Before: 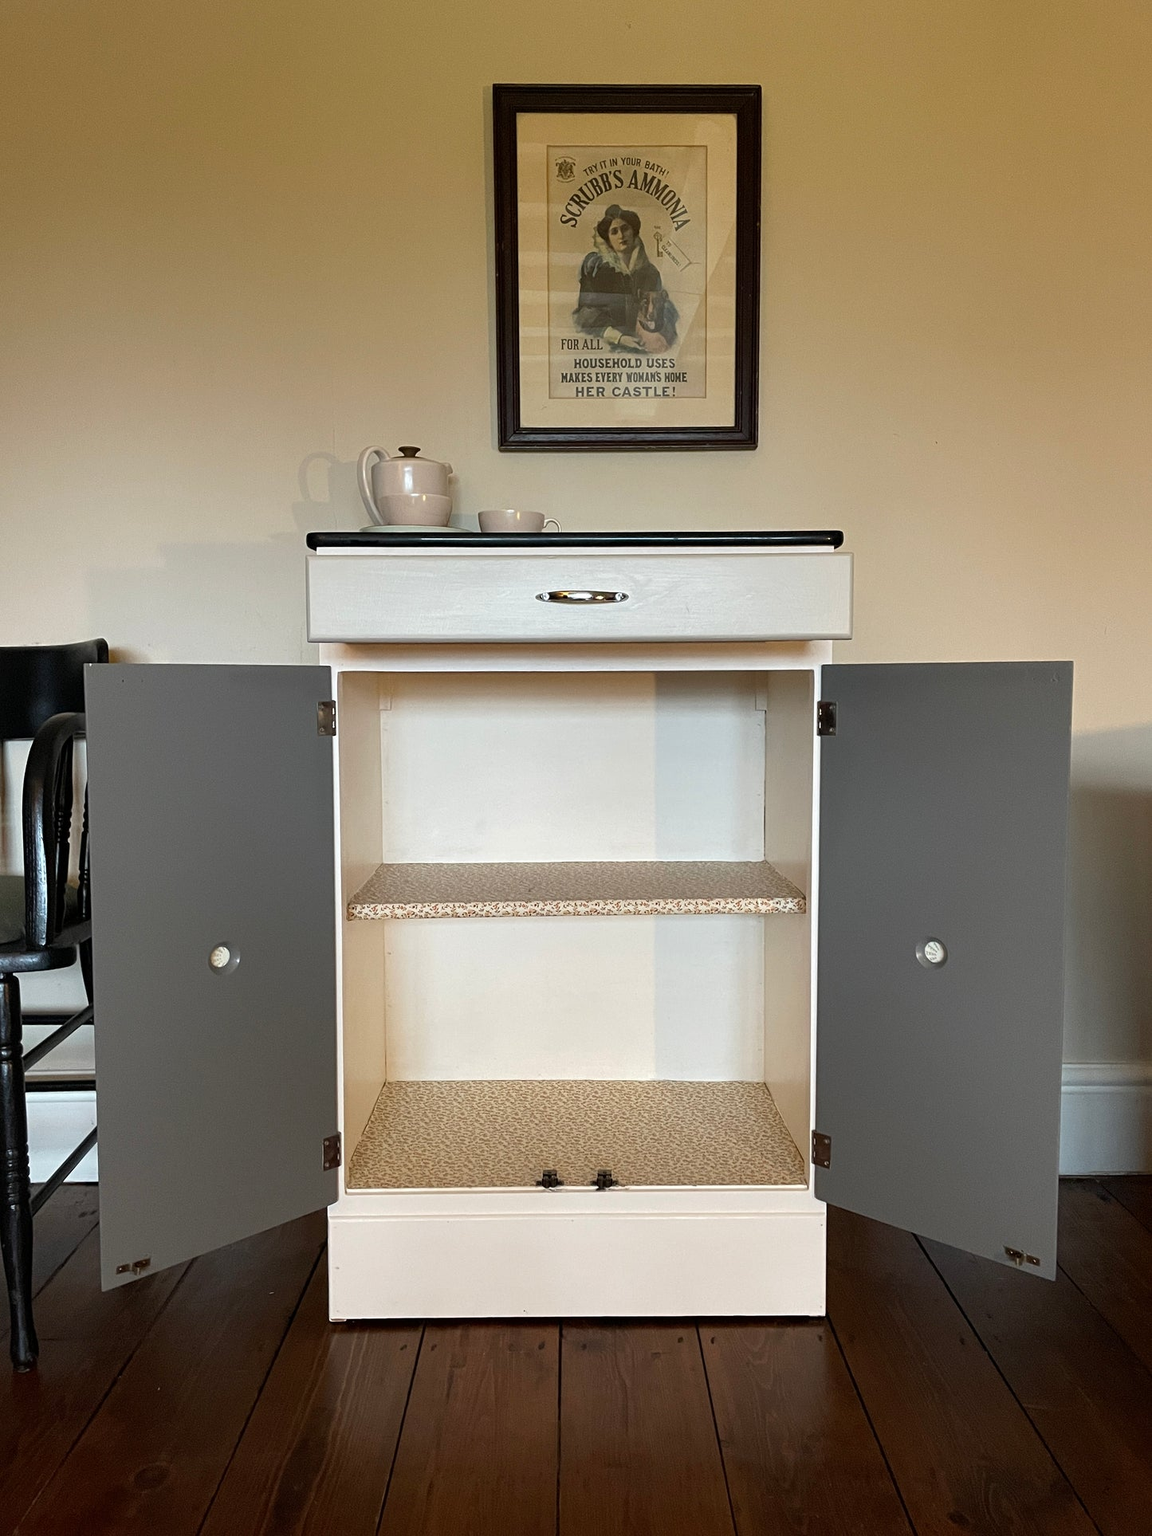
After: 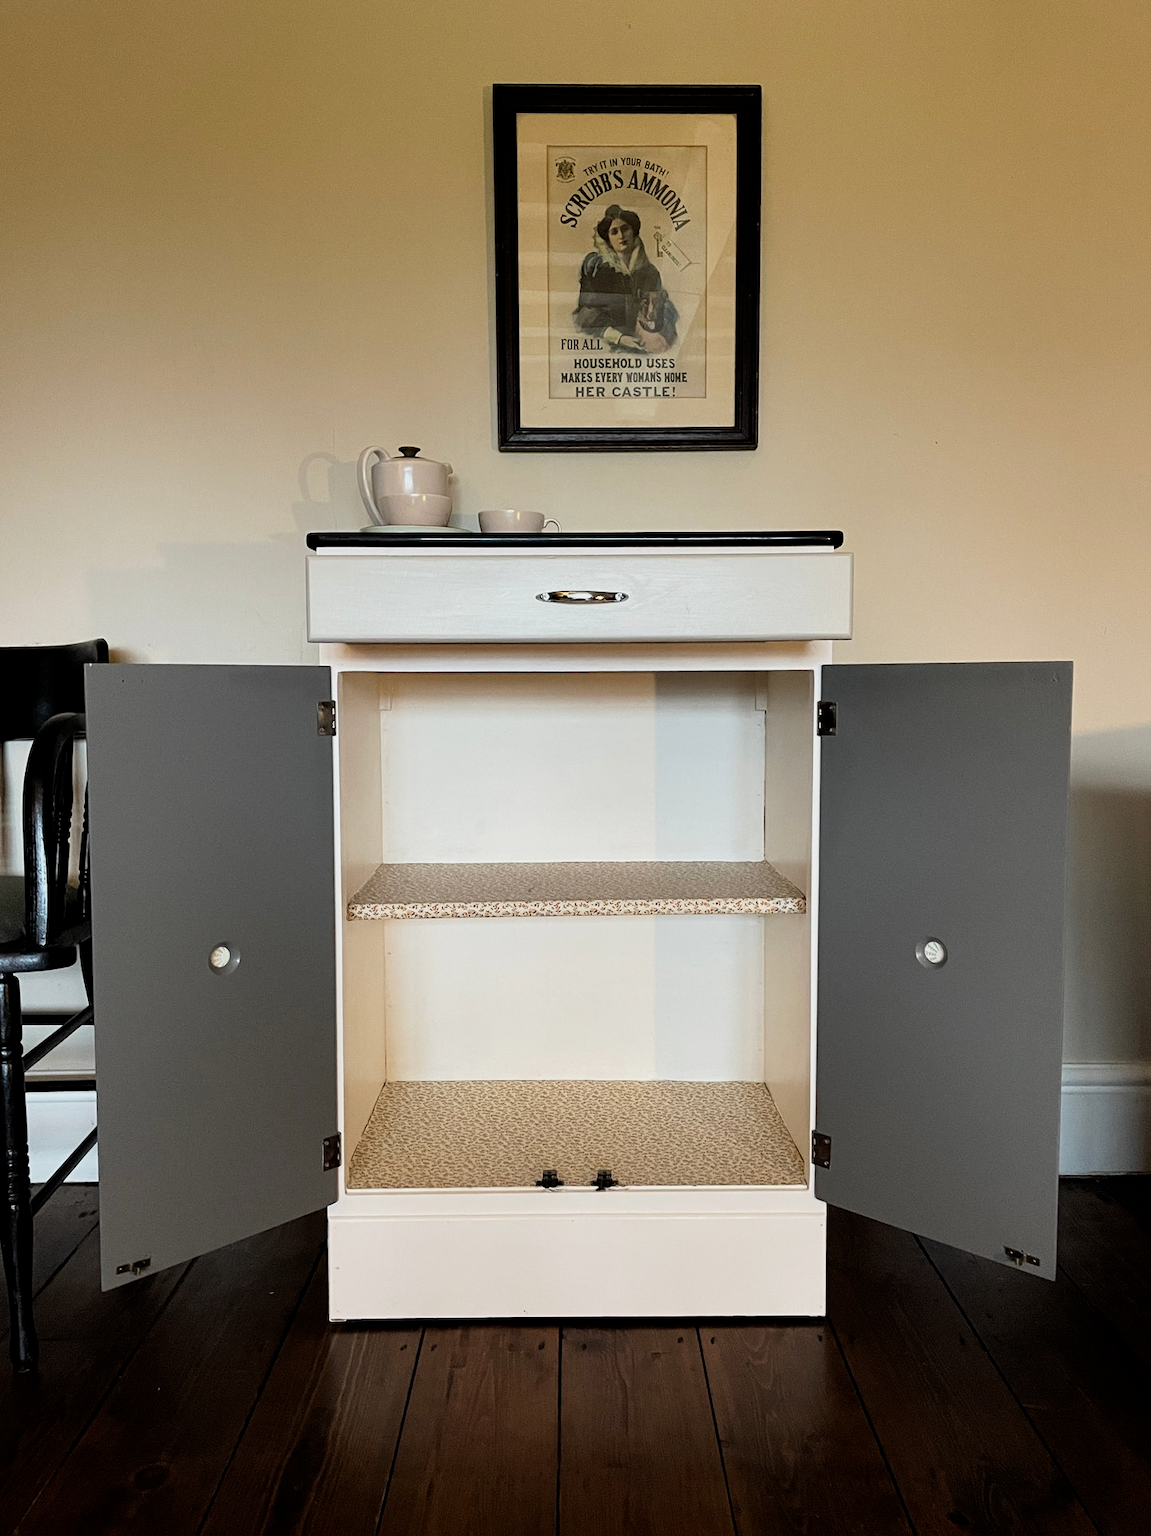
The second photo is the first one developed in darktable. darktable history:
filmic rgb: middle gray luminance 12.58%, black relative exposure -10.2 EV, white relative exposure 3.47 EV, target black luminance 0%, hardness 5.67, latitude 44.72%, contrast 1.233, highlights saturation mix 3.82%, shadows ↔ highlights balance 27.01%, iterations of high-quality reconstruction 0
